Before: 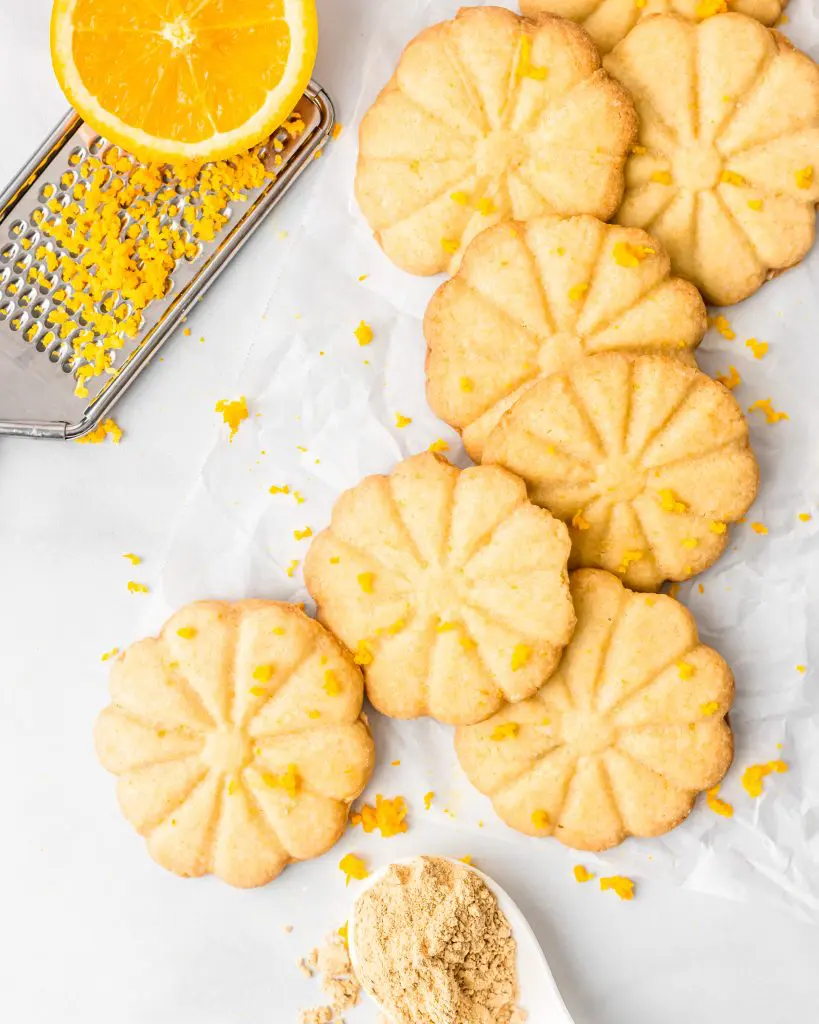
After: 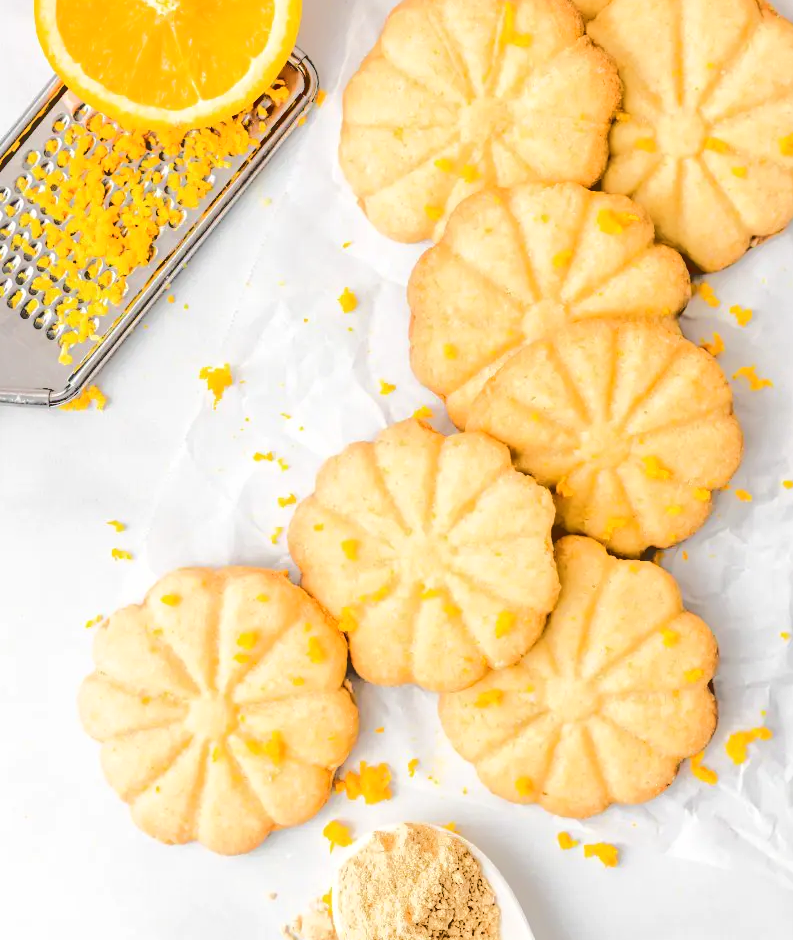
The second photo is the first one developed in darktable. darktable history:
base curve: curves: ch0 [(0.065, 0.026) (0.236, 0.358) (0.53, 0.546) (0.777, 0.841) (0.924, 0.992)], preserve colors average RGB
crop: left 1.964%, top 3.251%, right 1.122%, bottom 4.933%
